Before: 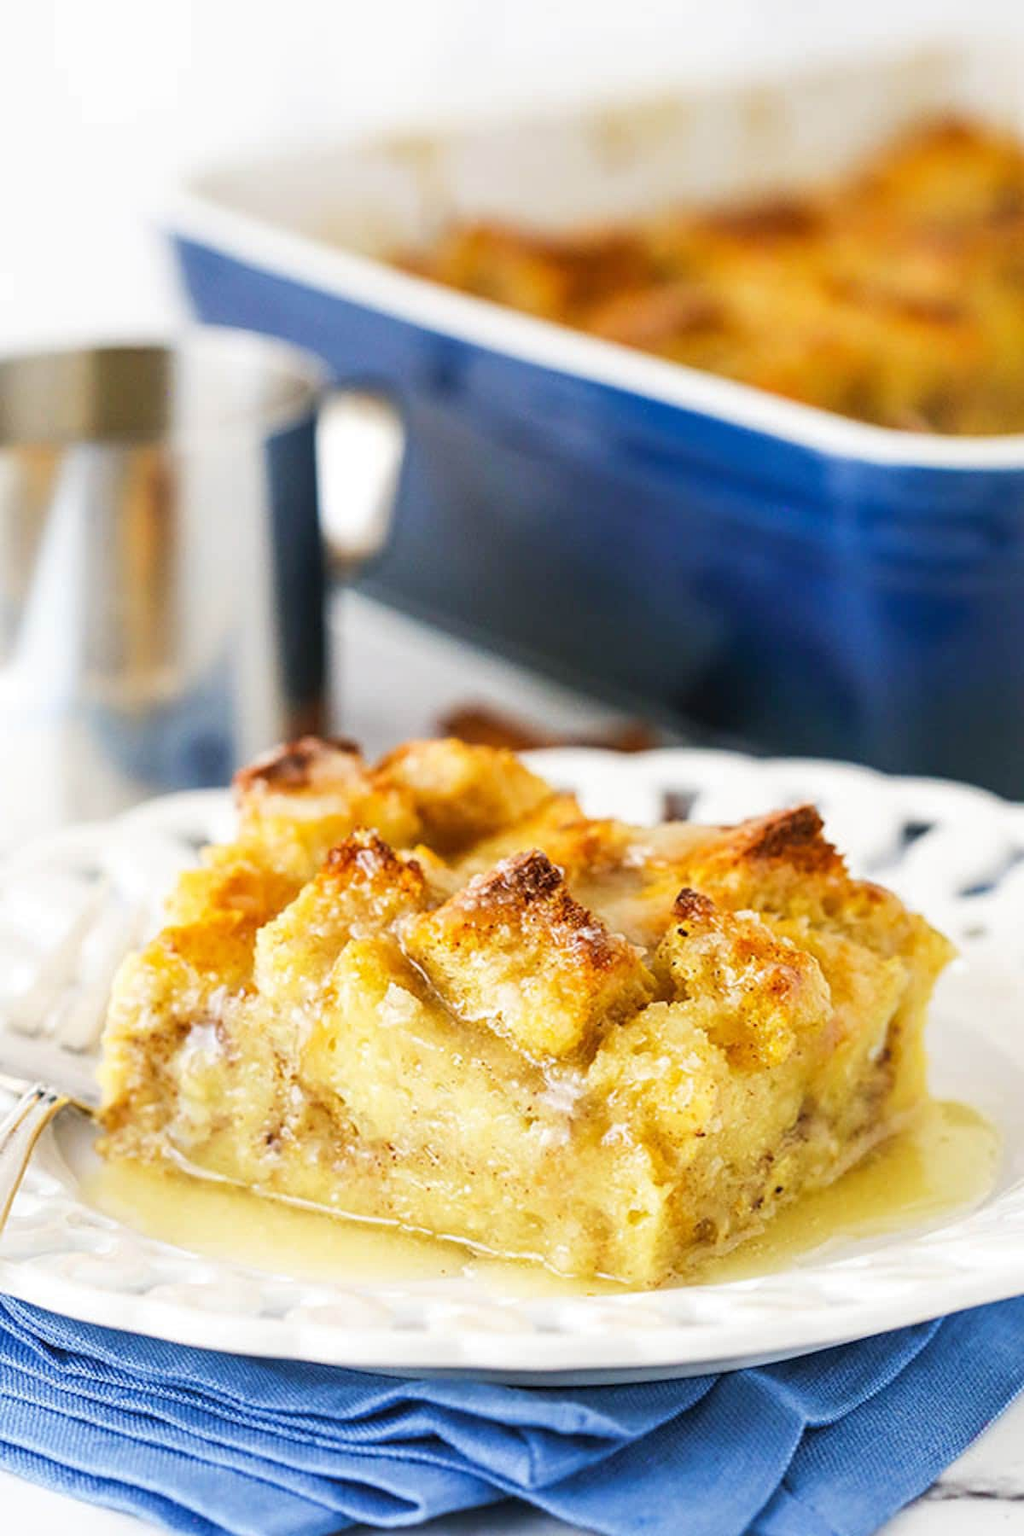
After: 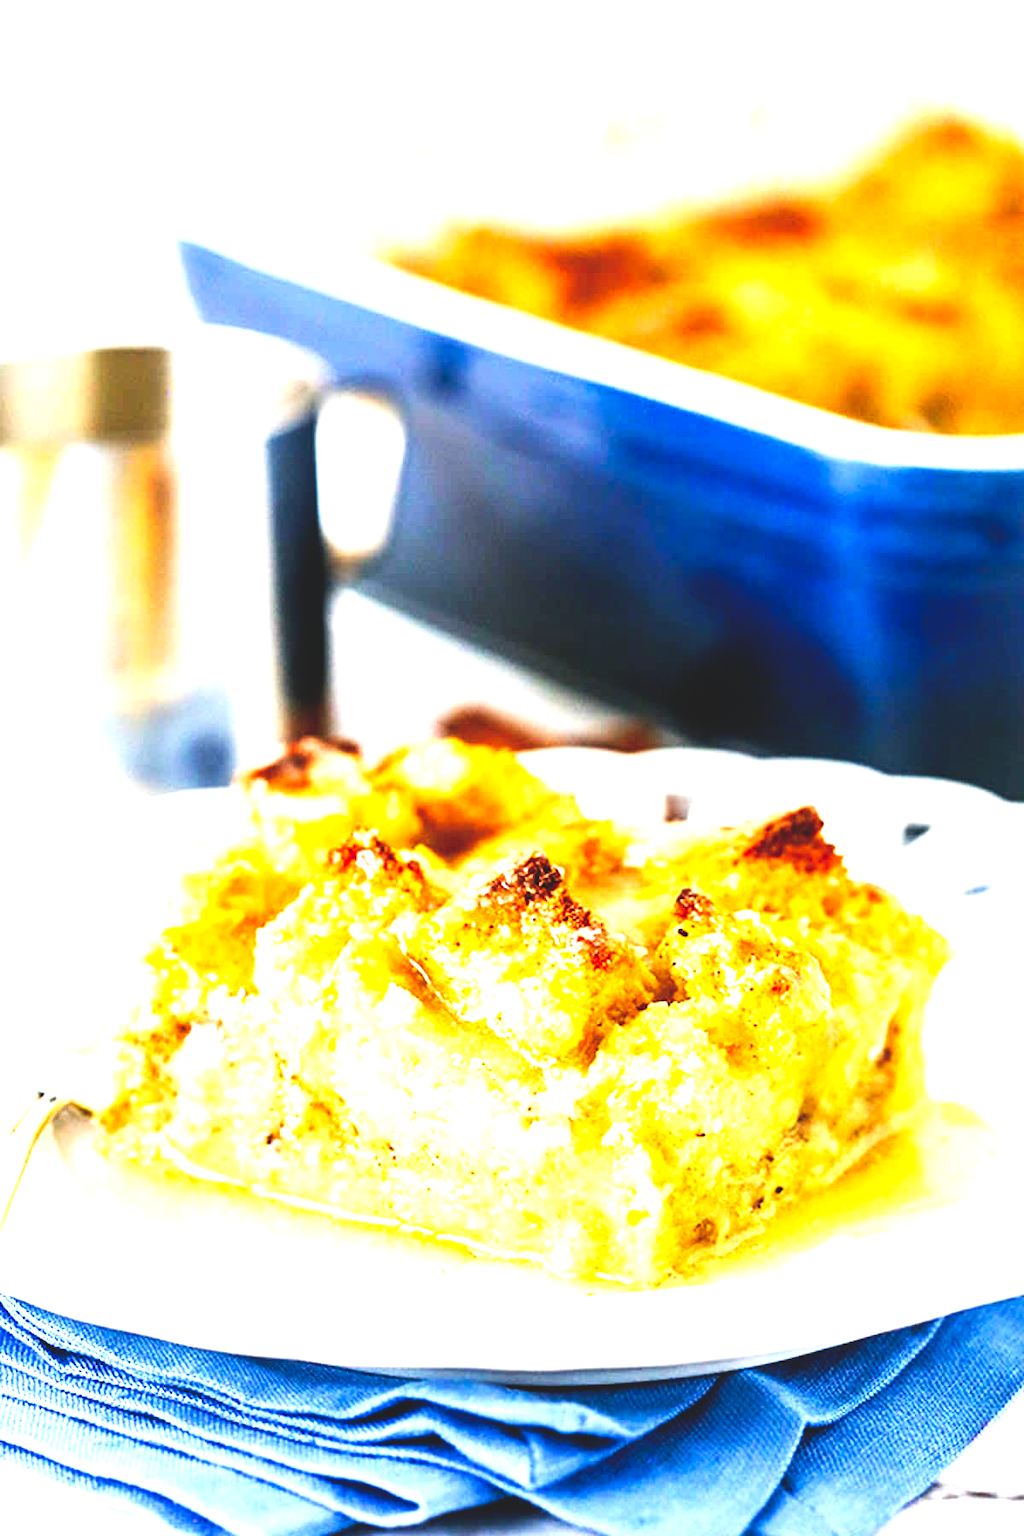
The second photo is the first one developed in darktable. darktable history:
exposure: black level correction 0, exposure 1.367 EV, compensate exposure bias true, compensate highlight preservation false
levels: gray 50.79%, white 90.7%, levels [0.026, 0.507, 0.987]
base curve: curves: ch0 [(0, 0.02) (0.083, 0.036) (1, 1)], preserve colors none
tone curve: curves: ch0 [(0, 0.015) (0.037, 0.032) (0.131, 0.113) (0.275, 0.26) (0.497, 0.505) (0.617, 0.643) (0.704, 0.735) (0.813, 0.842) (0.911, 0.931) (0.997, 1)]; ch1 [(0, 0) (0.301, 0.3) (0.444, 0.438) (0.493, 0.494) (0.501, 0.5) (0.534, 0.543) (0.582, 0.605) (0.658, 0.687) (0.746, 0.79) (1, 1)]; ch2 [(0, 0) (0.246, 0.234) (0.36, 0.356) (0.415, 0.426) (0.476, 0.492) (0.502, 0.499) (0.525, 0.517) (0.533, 0.534) (0.586, 0.598) (0.634, 0.643) (0.706, 0.717) (0.853, 0.83) (1, 0.951)], preserve colors none
